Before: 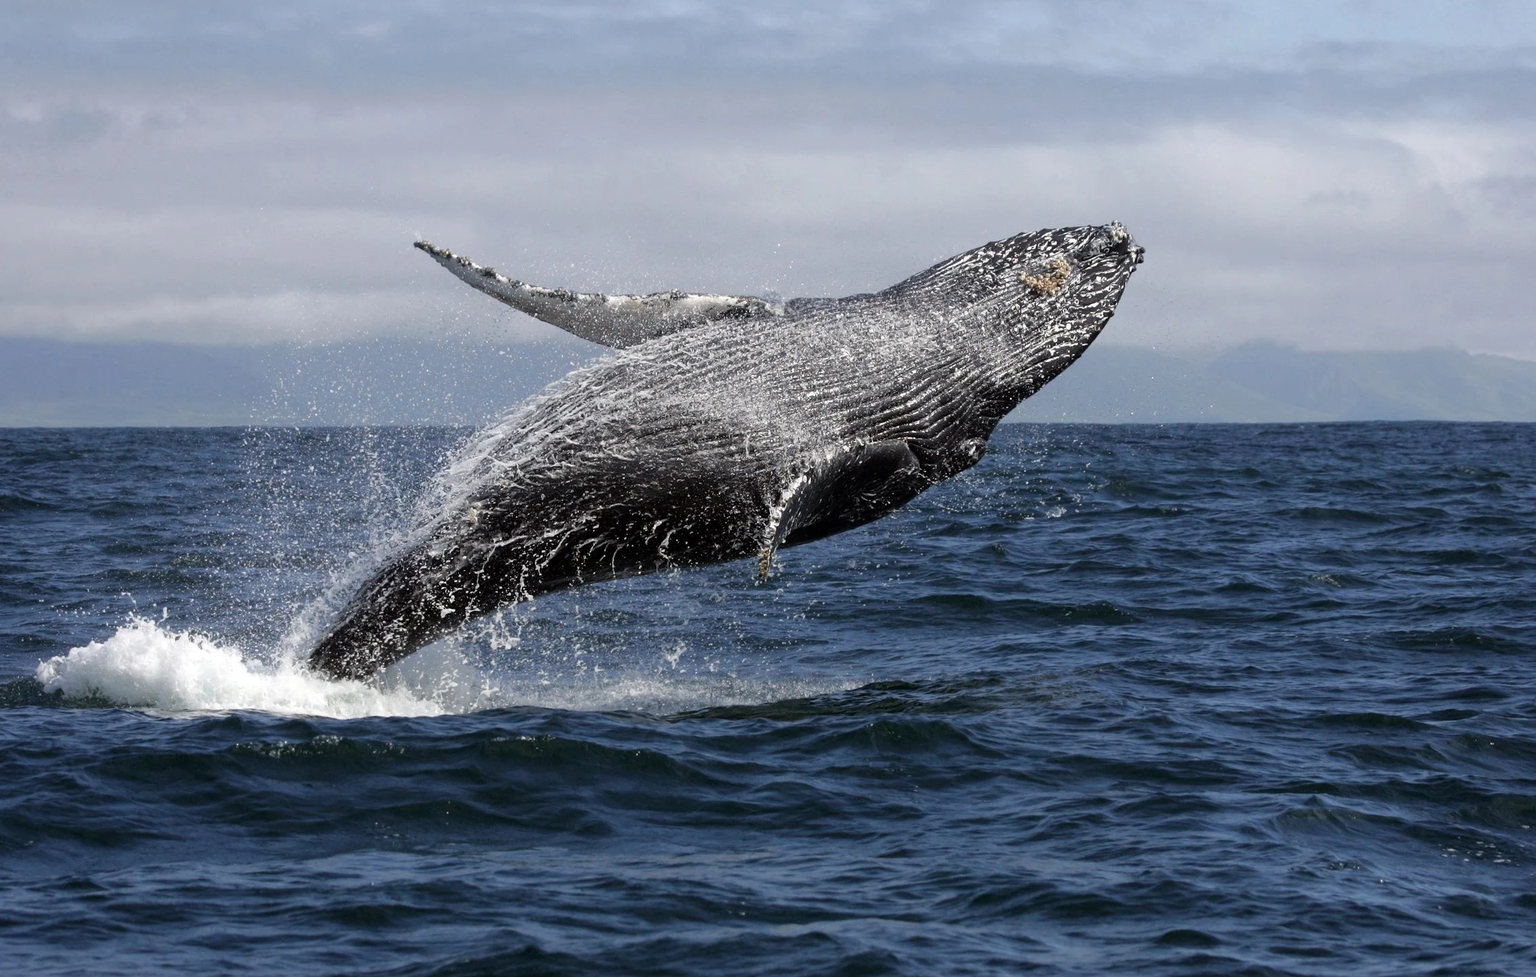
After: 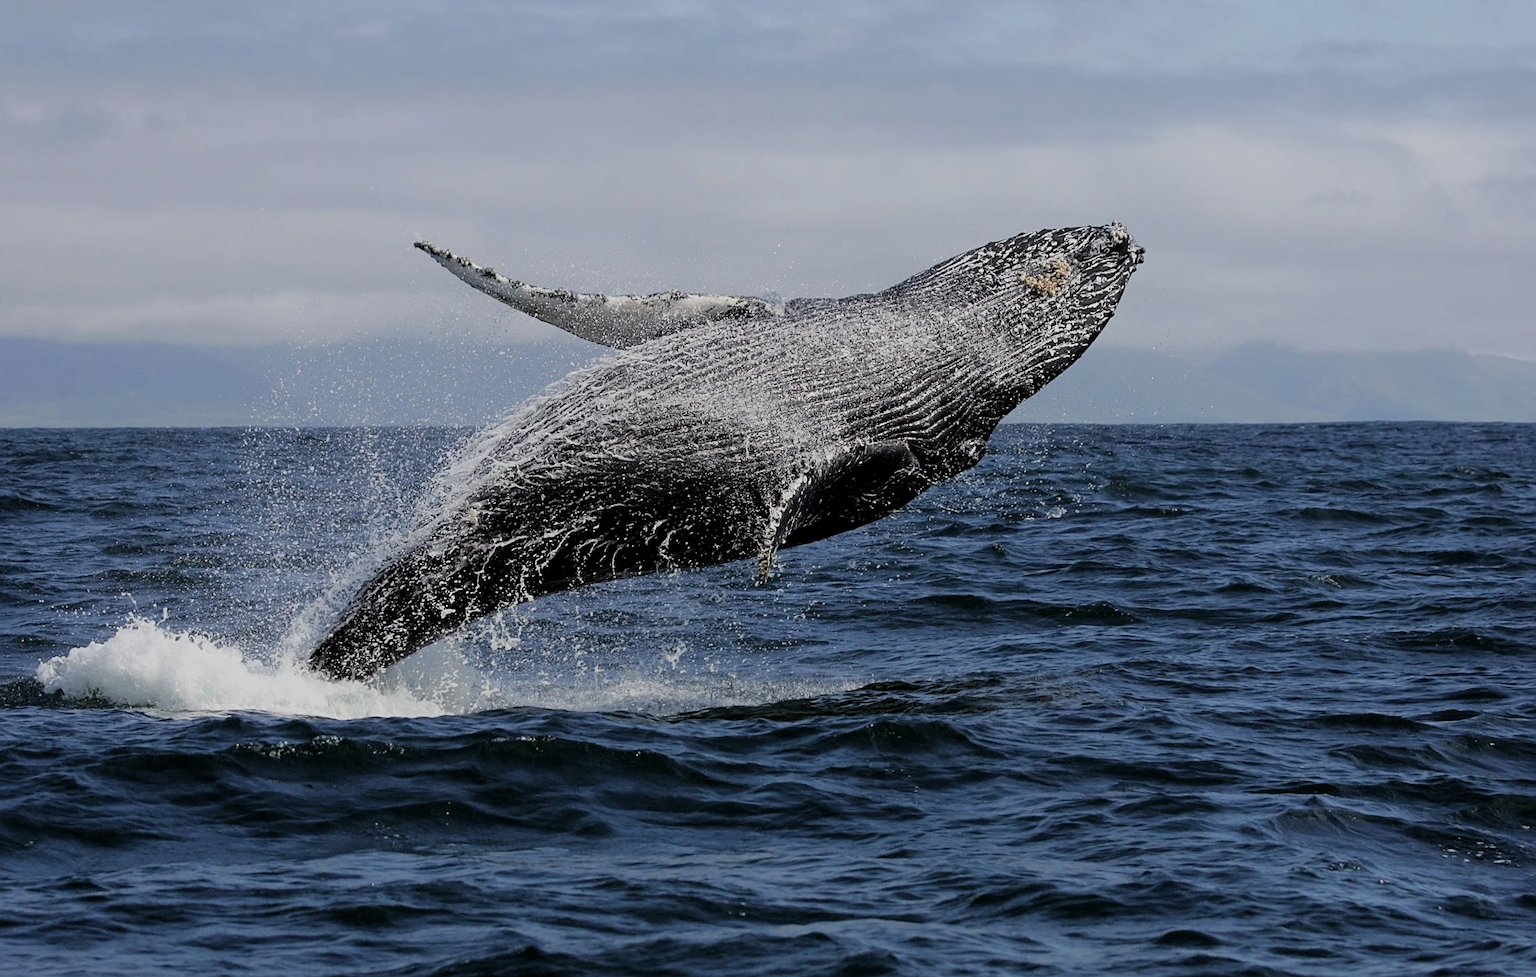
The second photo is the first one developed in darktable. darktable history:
filmic rgb: black relative exposure -7.21 EV, white relative exposure 5.37 EV, hardness 3.03, color science v6 (2022)
sharpen: on, module defaults
